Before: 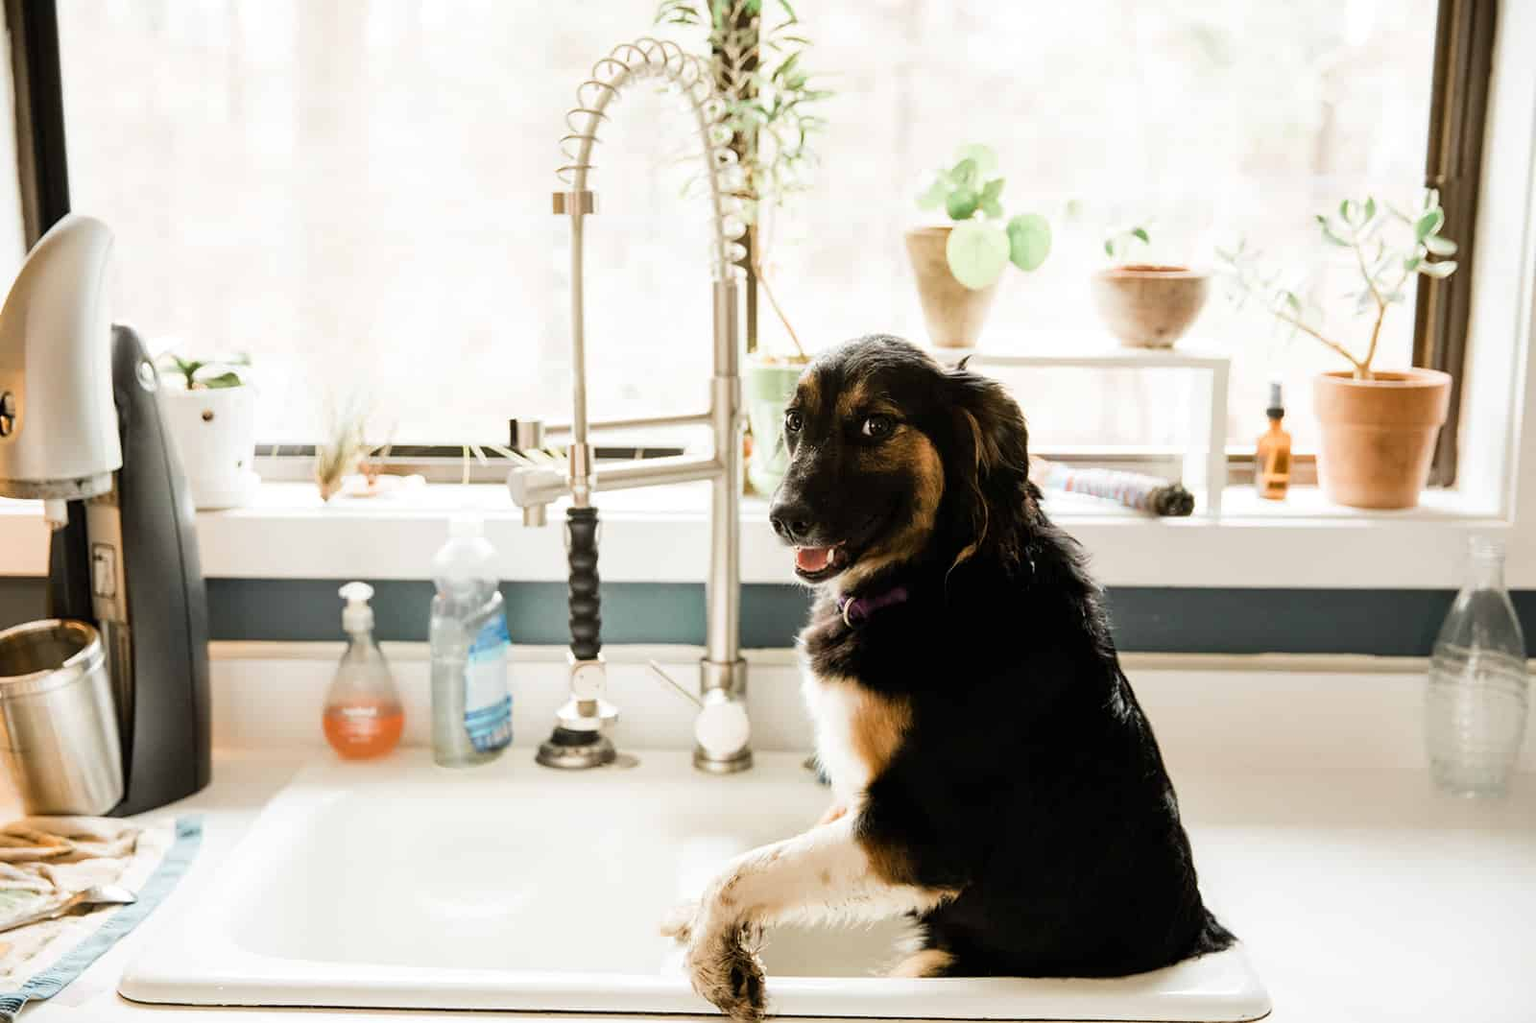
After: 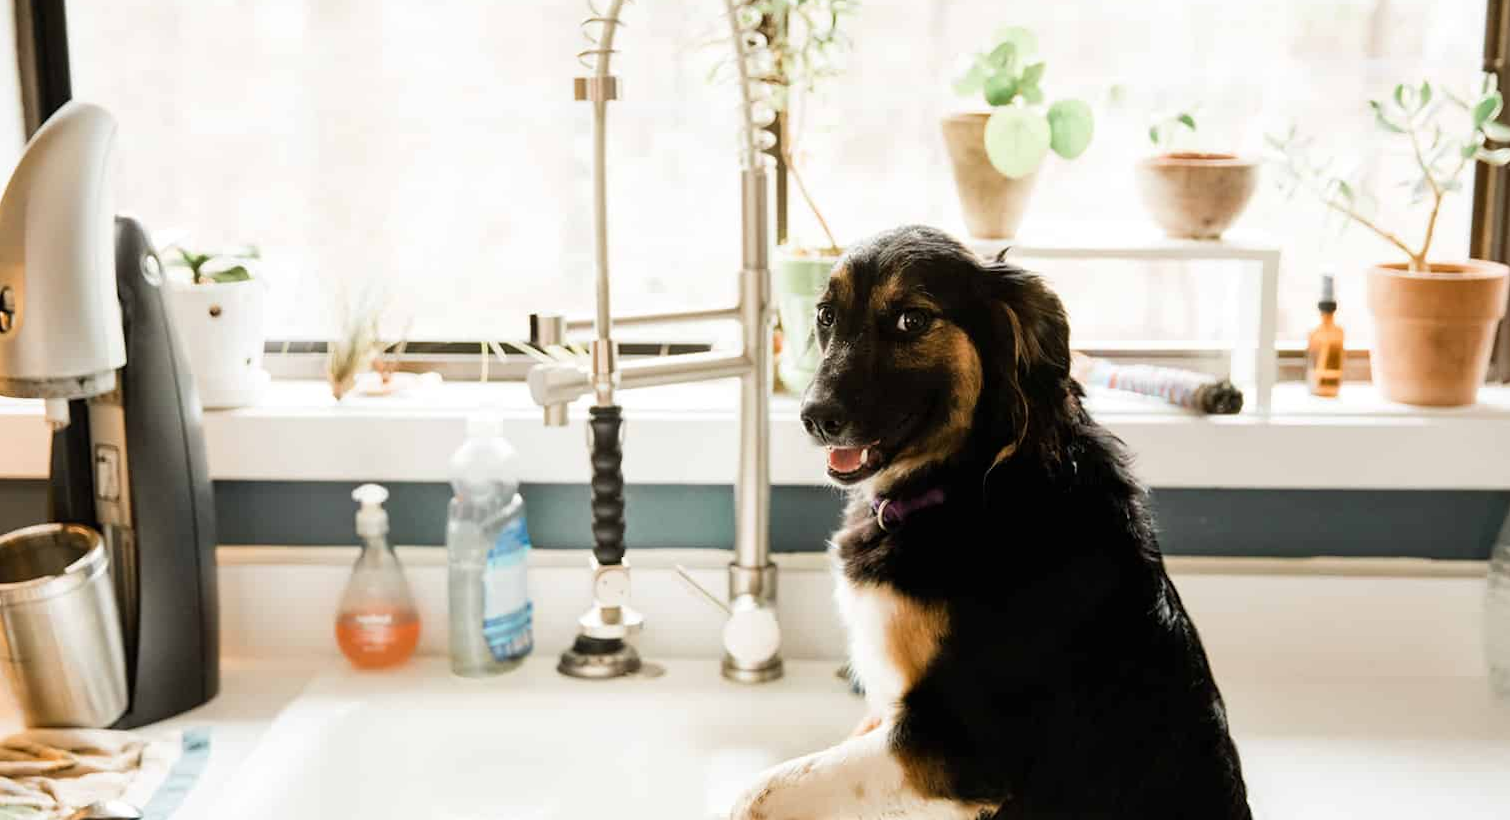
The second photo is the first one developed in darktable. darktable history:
crop and rotate: angle 0.086°, top 11.498%, right 5.411%, bottom 11.323%
